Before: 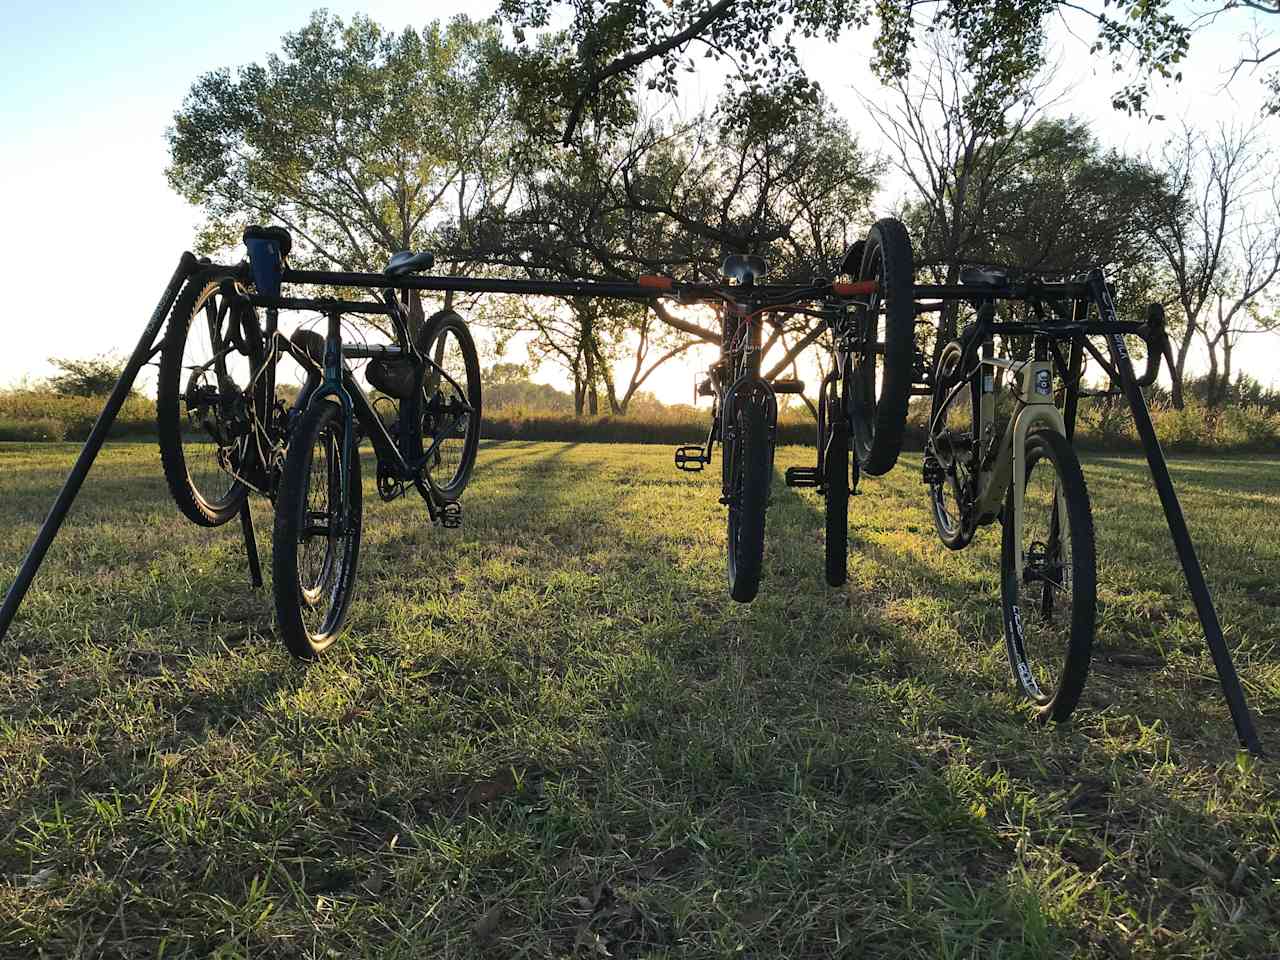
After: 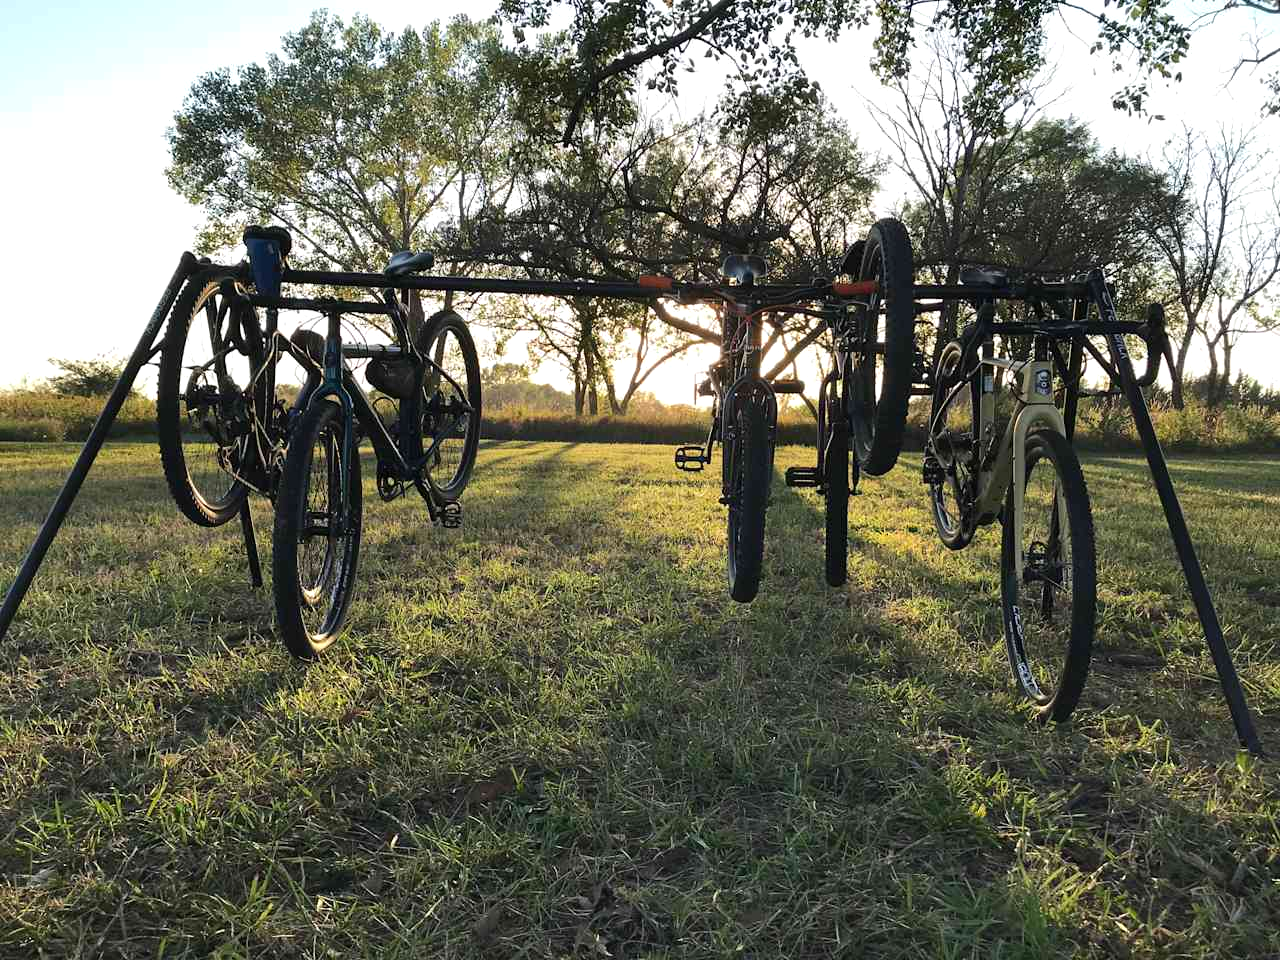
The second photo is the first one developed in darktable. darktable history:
levels: levels [0, 0.474, 0.947]
